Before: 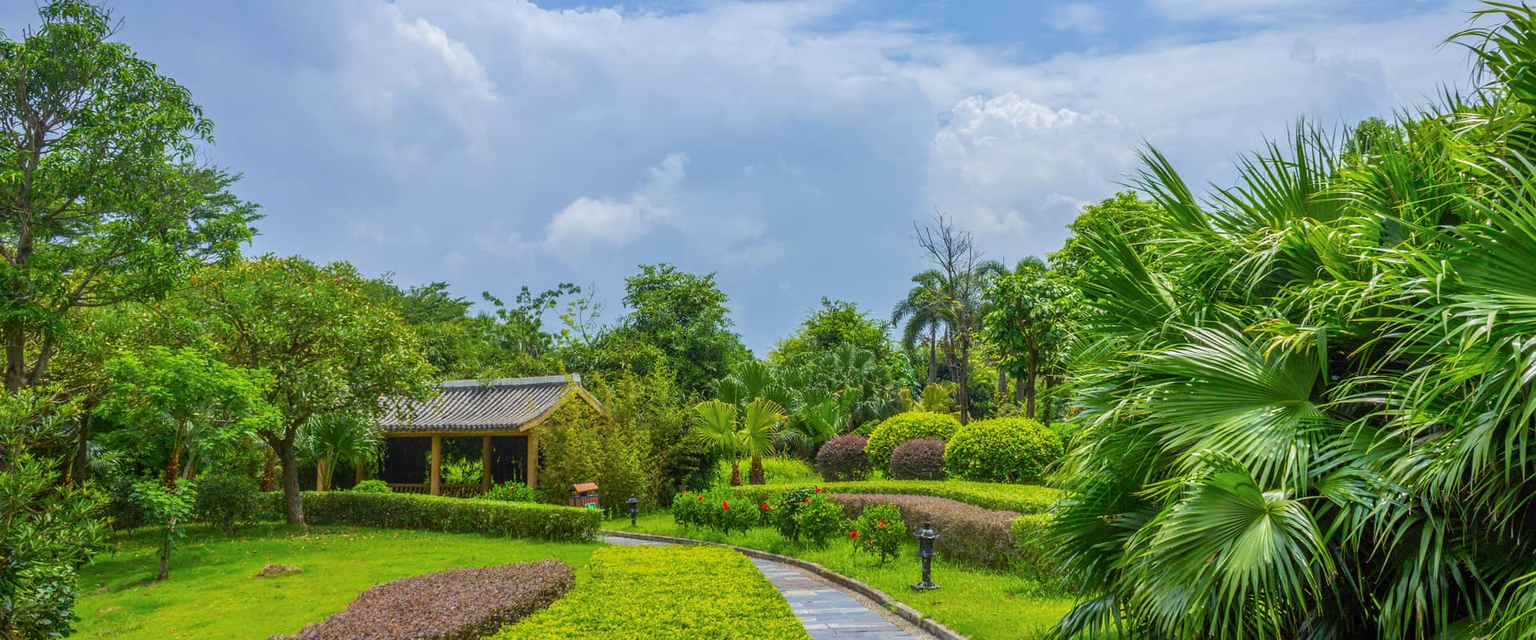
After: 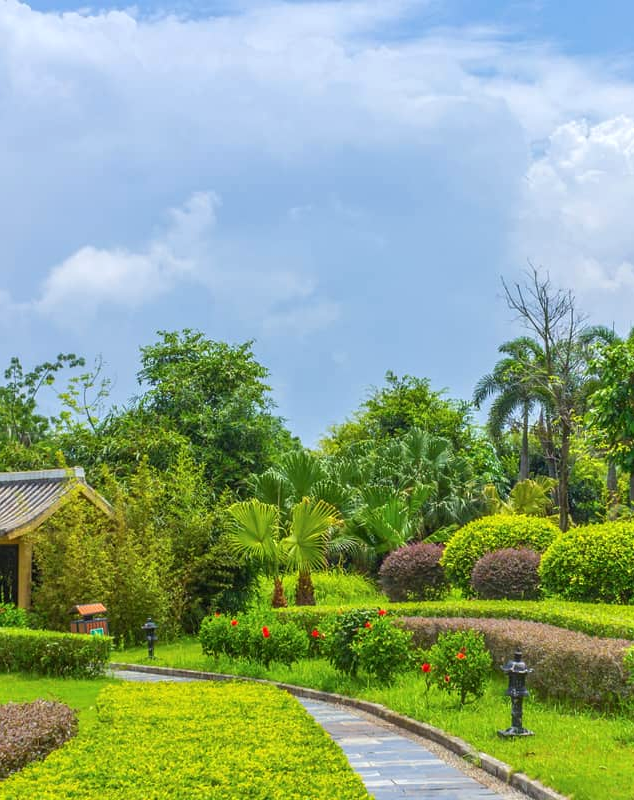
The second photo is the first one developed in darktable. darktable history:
exposure: exposure 0.297 EV, compensate exposure bias true, compensate highlight preservation false
crop: left 33.404%, right 33.539%
